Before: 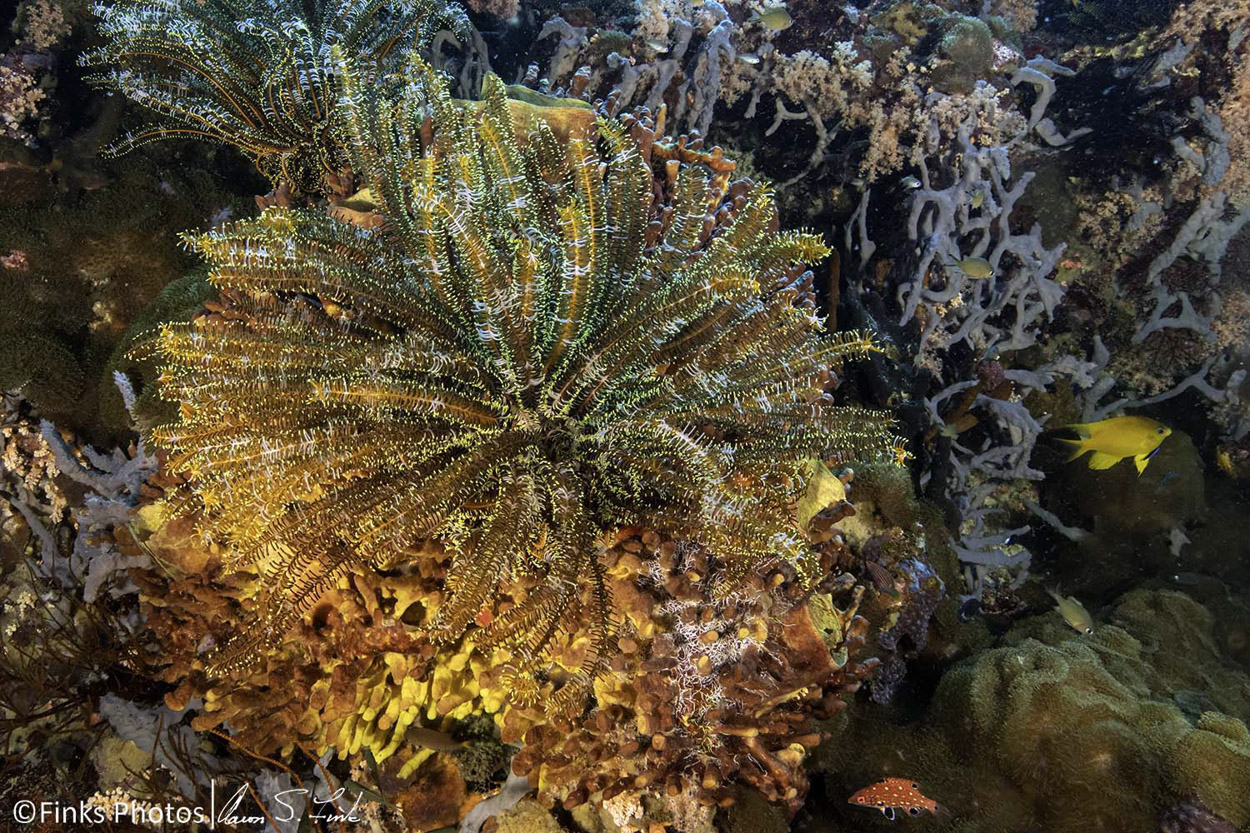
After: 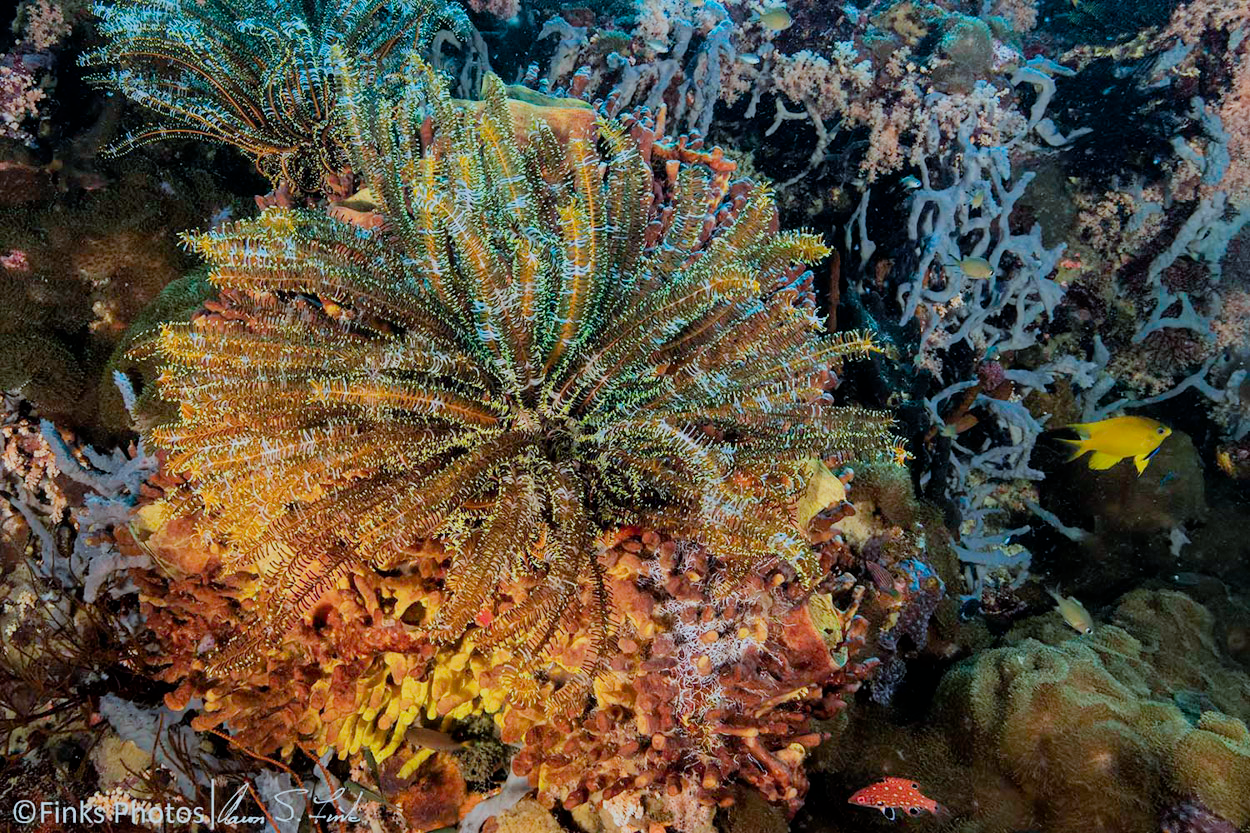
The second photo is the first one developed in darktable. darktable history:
filmic rgb: black relative exposure -7.65 EV, white relative exposure 4.56 EV, hardness 3.61, contrast 1.05
white balance: red 0.931, blue 1.11
